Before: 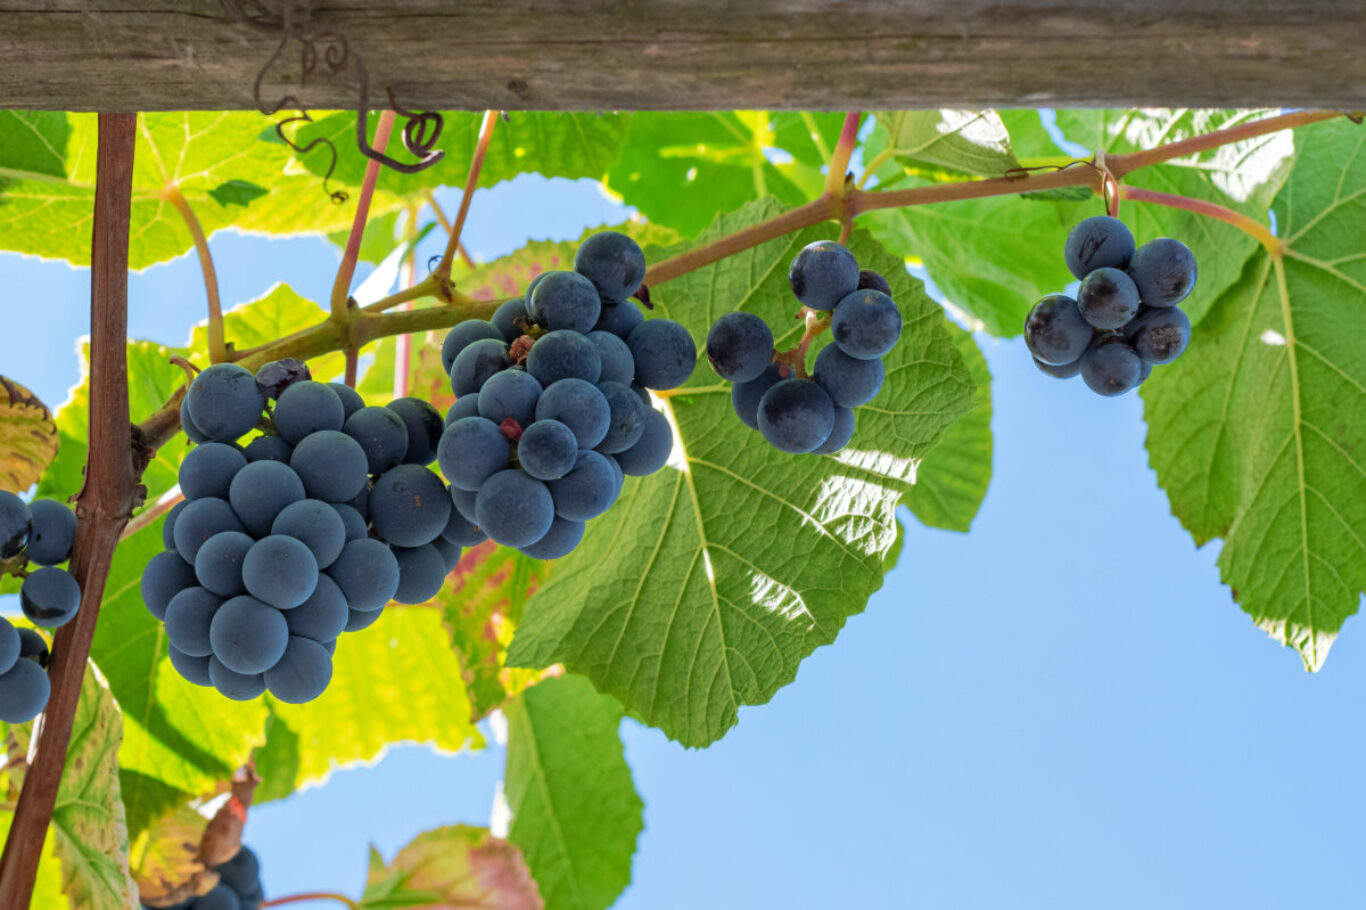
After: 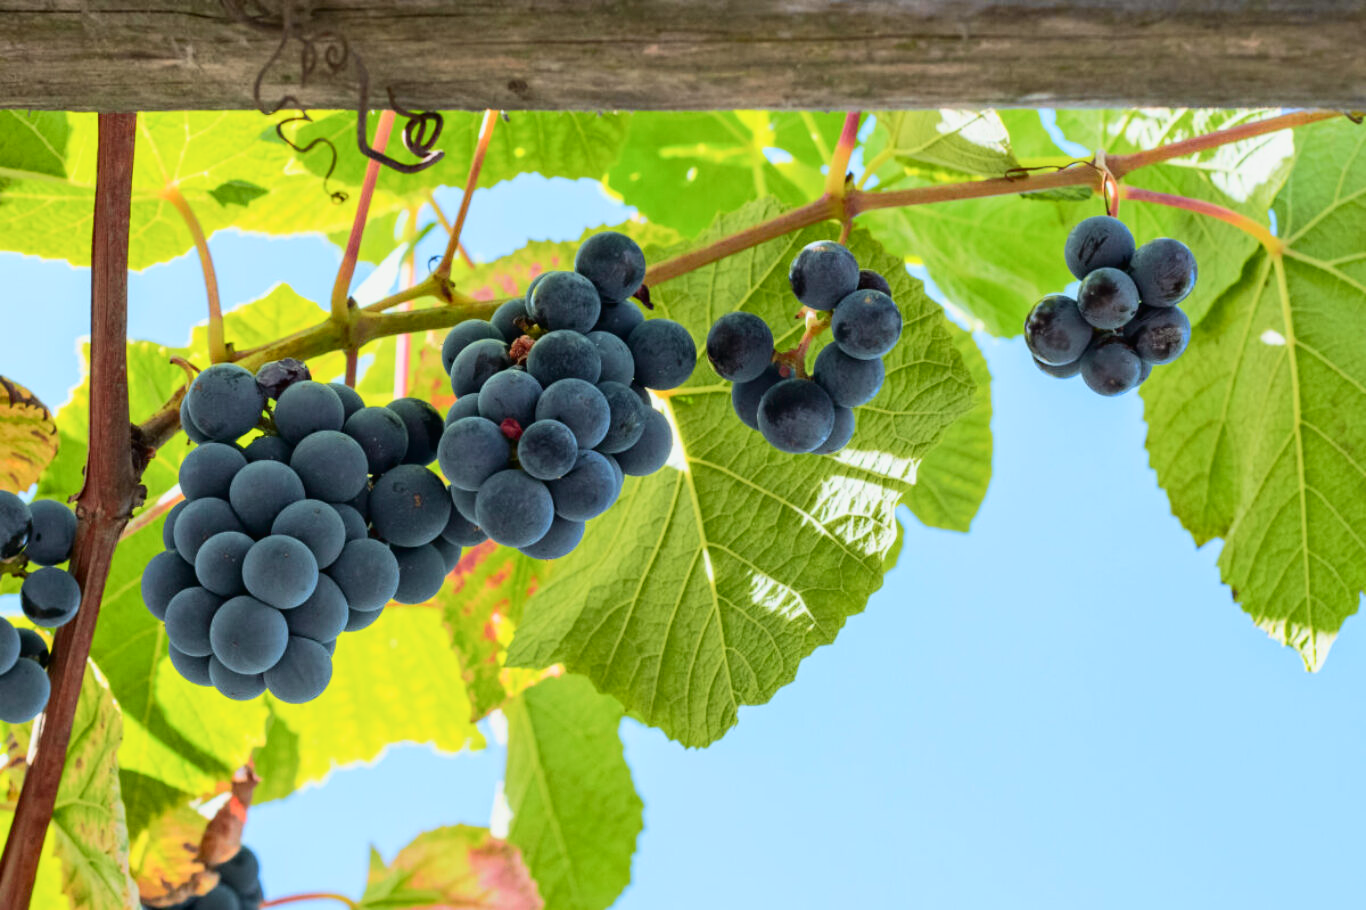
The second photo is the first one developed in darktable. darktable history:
tone curve: curves: ch0 [(0, 0.012) (0.031, 0.02) (0.12, 0.083) (0.193, 0.171) (0.277, 0.279) (0.45, 0.52) (0.568, 0.676) (0.678, 0.777) (0.875, 0.92) (1, 0.965)]; ch1 [(0, 0) (0.243, 0.245) (0.402, 0.41) (0.493, 0.486) (0.508, 0.507) (0.531, 0.53) (0.551, 0.564) (0.646, 0.672) (0.694, 0.732) (1, 1)]; ch2 [(0, 0) (0.249, 0.216) (0.356, 0.343) (0.424, 0.442) (0.476, 0.482) (0.498, 0.502) (0.517, 0.517) (0.532, 0.545) (0.562, 0.575) (0.614, 0.644) (0.706, 0.748) (0.808, 0.809) (0.991, 0.968)], color space Lab, independent channels, preserve colors none
